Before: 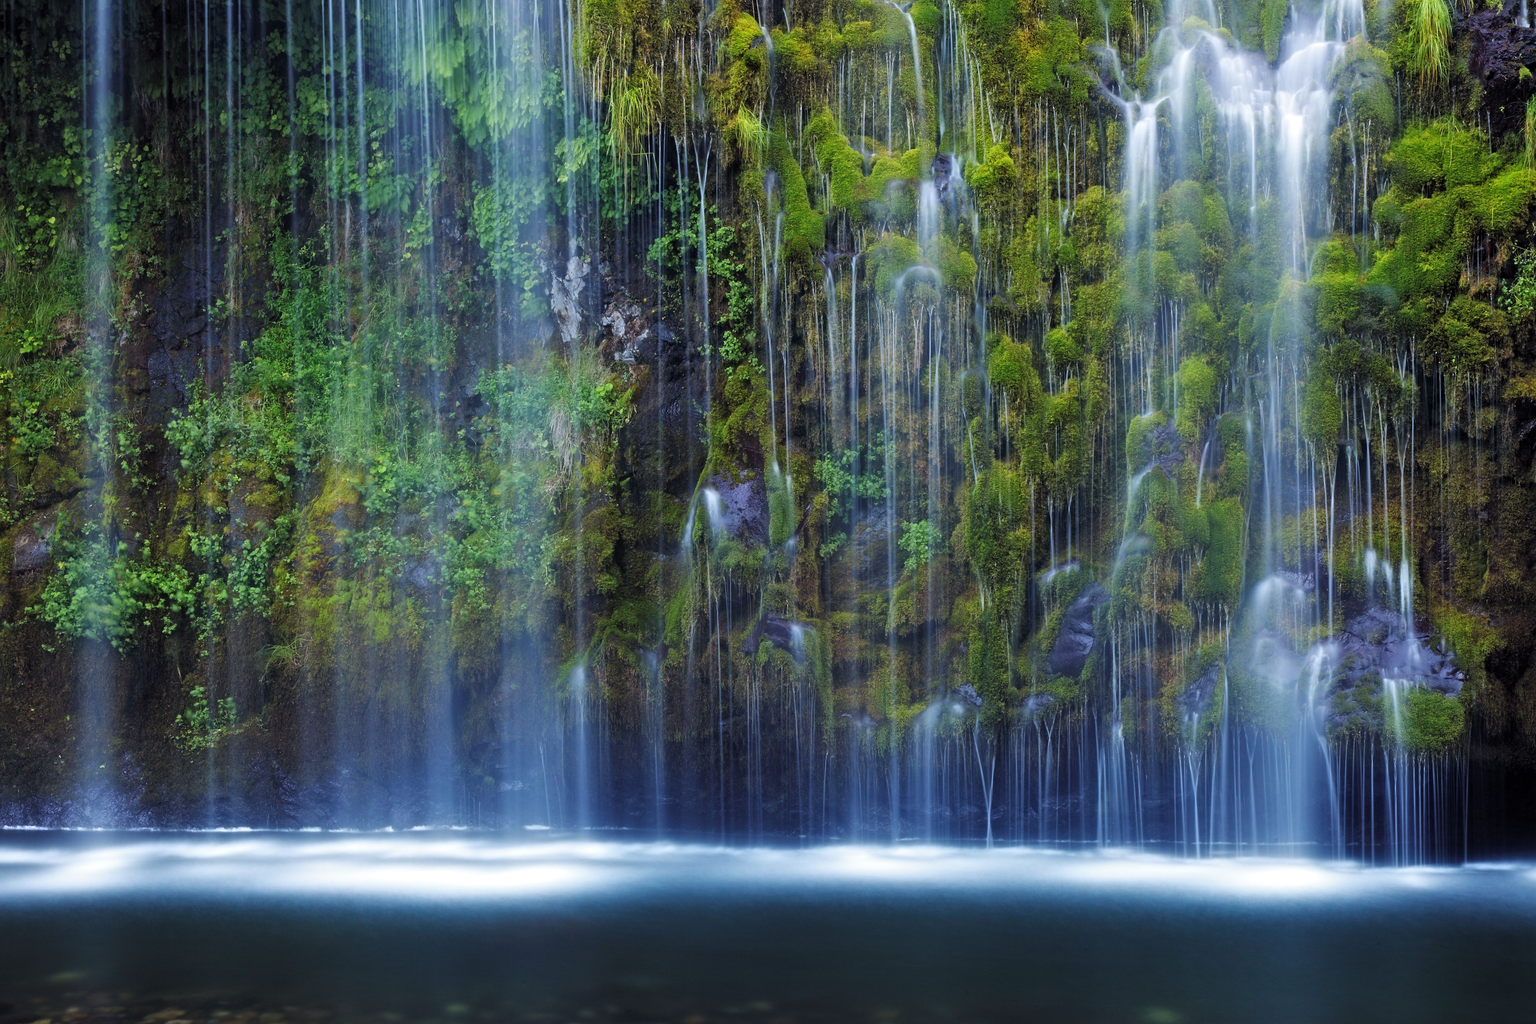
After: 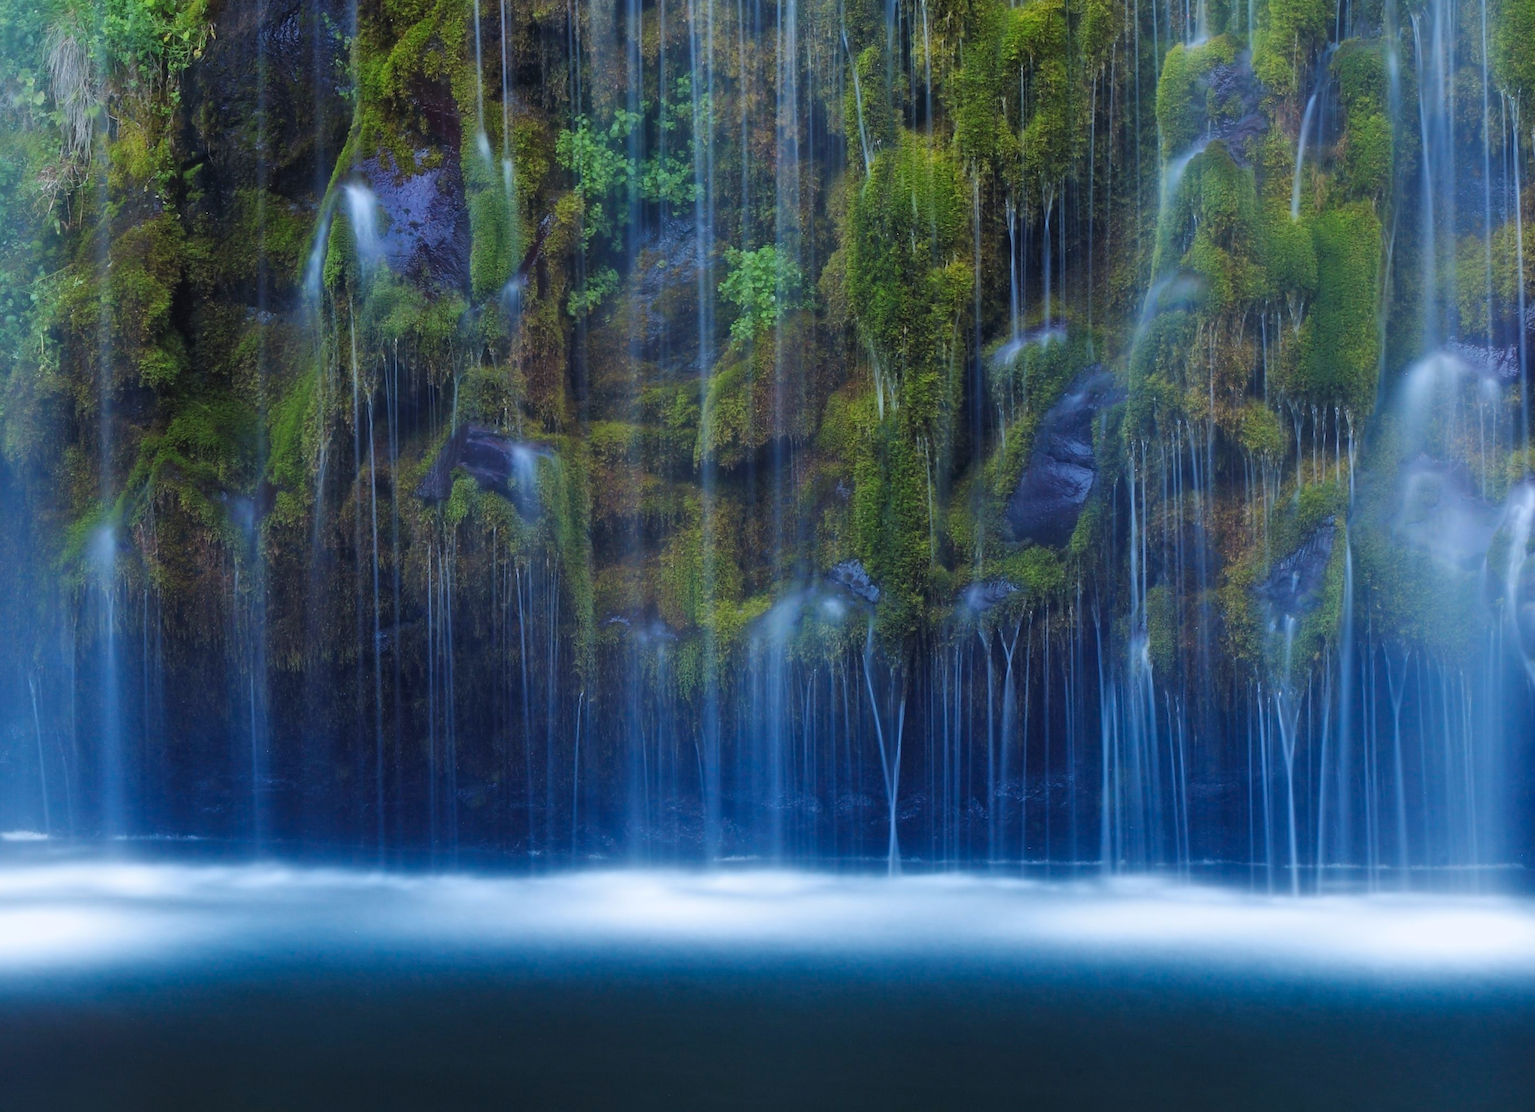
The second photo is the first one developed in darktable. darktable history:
color calibration: output R [0.999, 0.026, -0.11, 0], output G [-0.019, 1.037, -0.099, 0], output B [0.022, -0.023, 0.902, 0], illuminant as shot in camera, x 0.358, y 0.373, temperature 4628.91 K
crop: left 34.163%, top 38.365%, right 13.811%, bottom 5.121%
contrast equalizer: octaves 7, y [[0.5, 0.542, 0.583, 0.625, 0.667, 0.708], [0.5 ×6], [0.5 ×6], [0, 0.033, 0.067, 0.1, 0.133, 0.167], [0, 0.05, 0.1, 0.15, 0.2, 0.25]], mix -0.312
